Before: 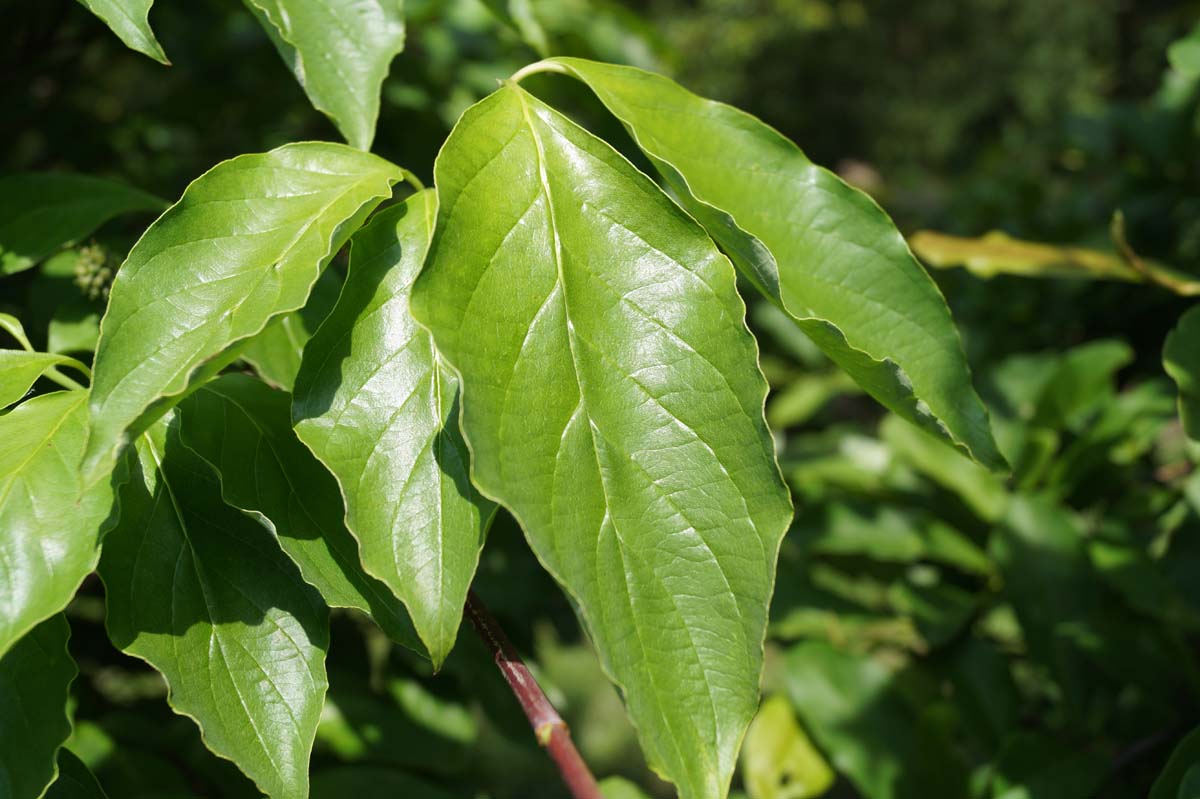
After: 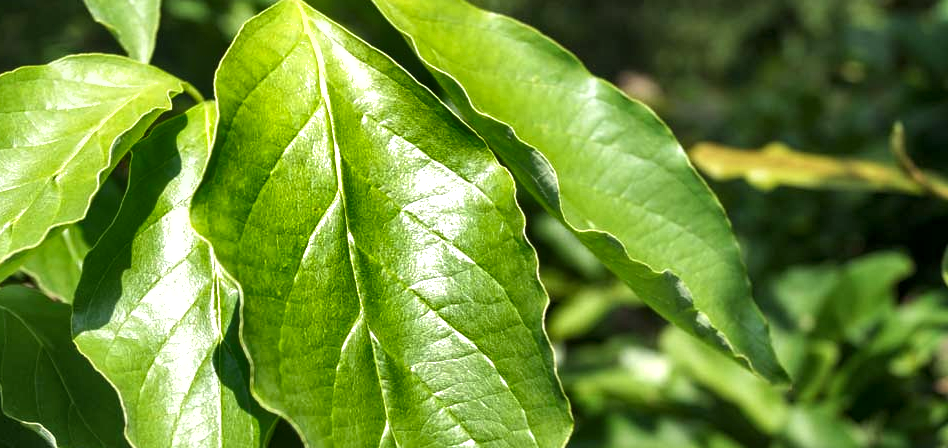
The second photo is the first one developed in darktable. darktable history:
exposure: exposure 0.601 EV, compensate exposure bias true, compensate highlight preservation false
local contrast: detail 130%
shadows and highlights: shadows 20.82, highlights -81.65, soften with gaussian
crop: left 18.406%, top 11.091%, right 2.58%, bottom 32.814%
